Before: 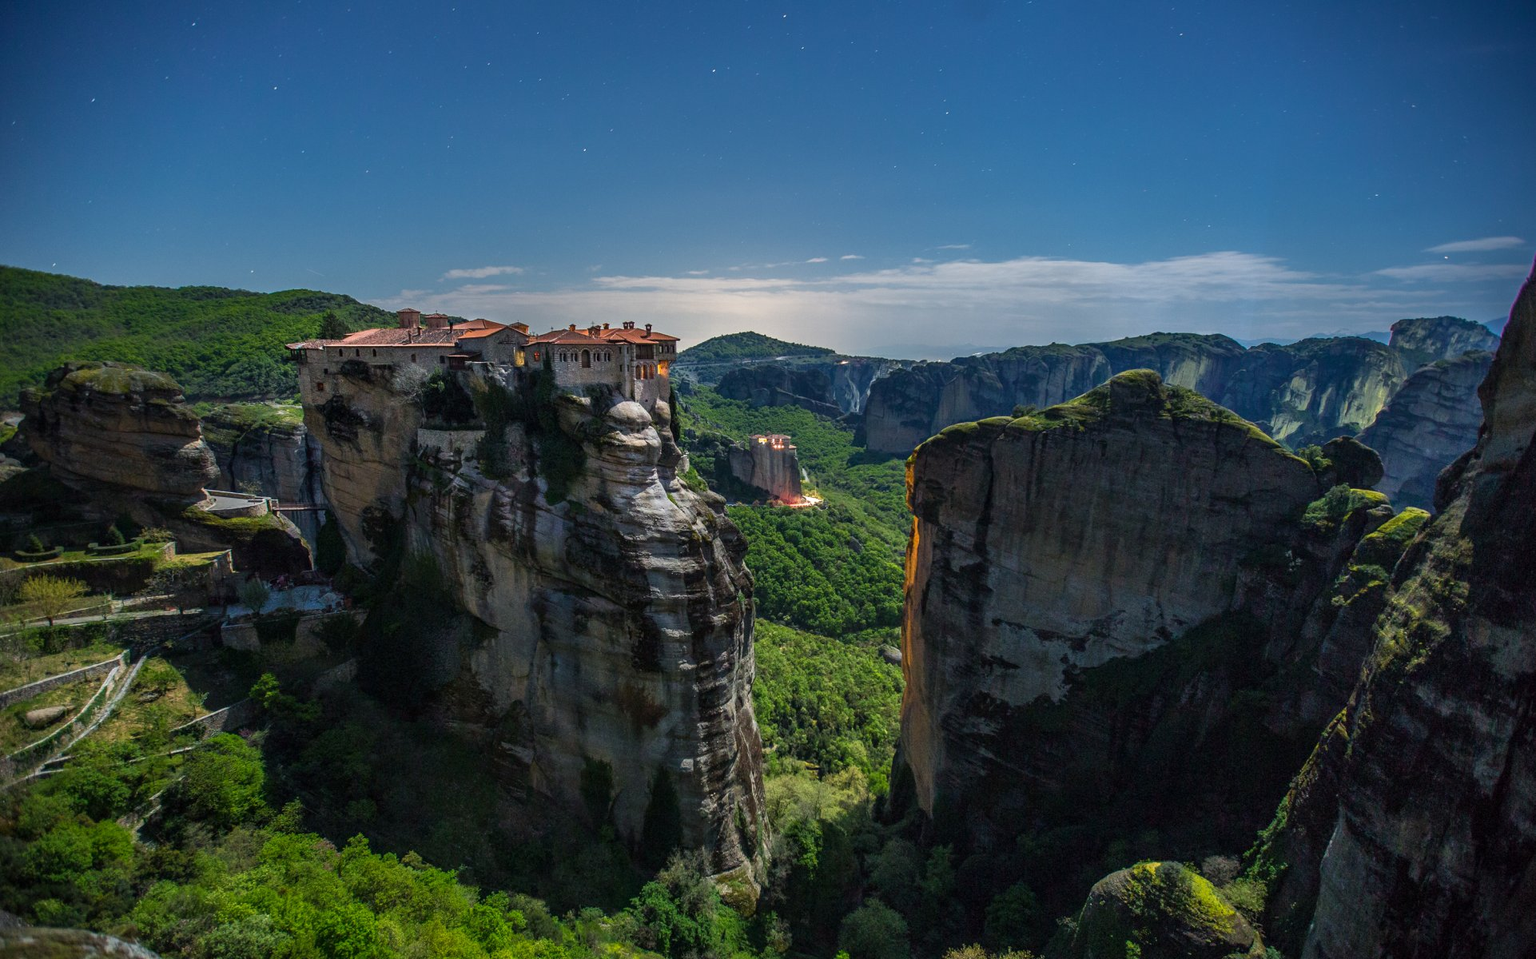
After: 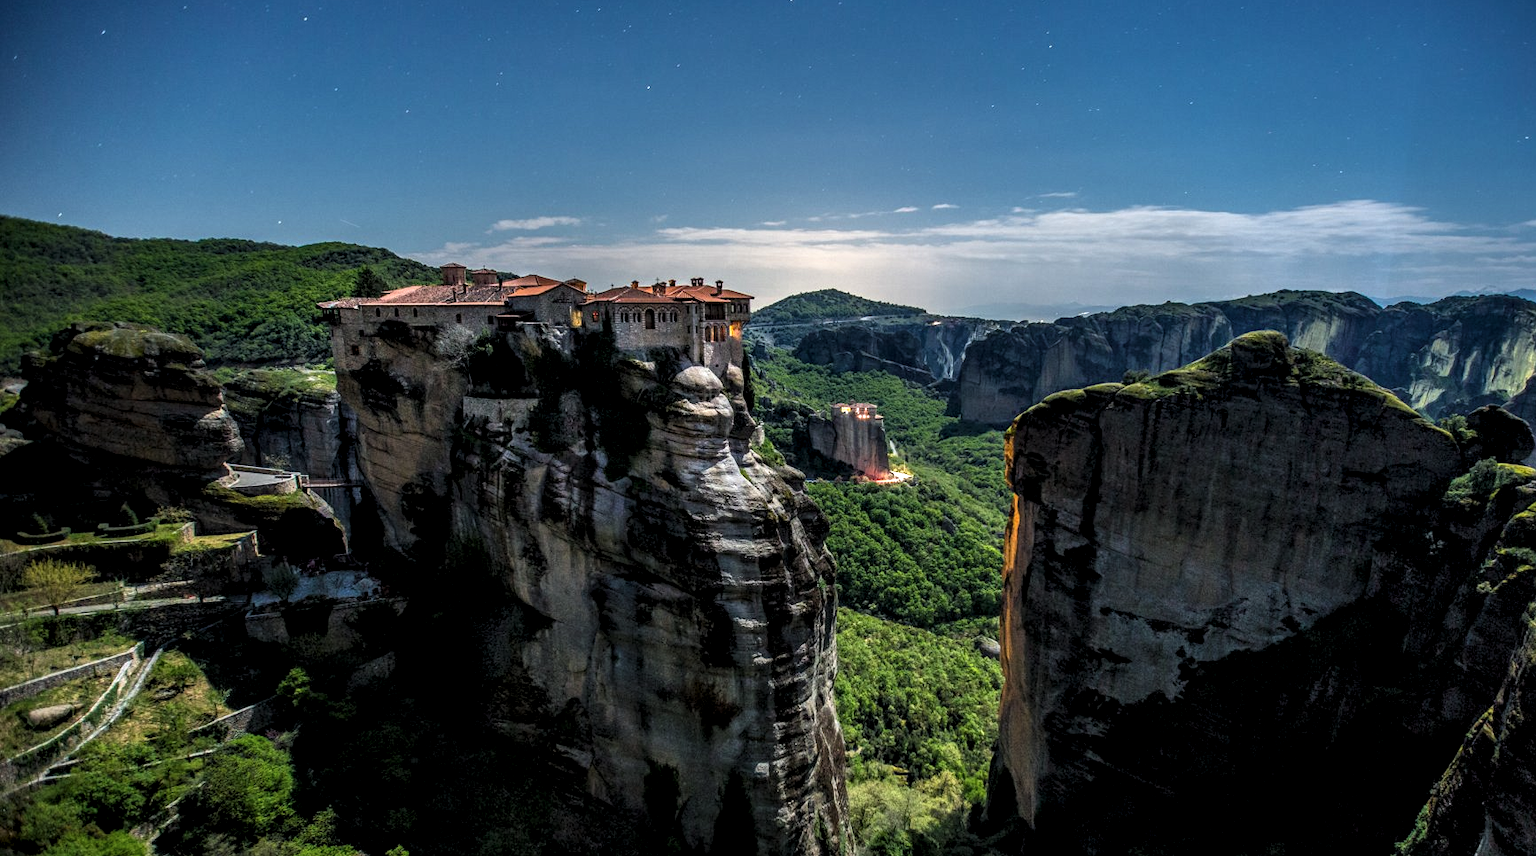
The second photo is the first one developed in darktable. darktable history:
local contrast: detail 138%
crop: top 7.49%, right 9.813%, bottom 11.942%
levels: levels [0.062, 0.494, 0.925]
